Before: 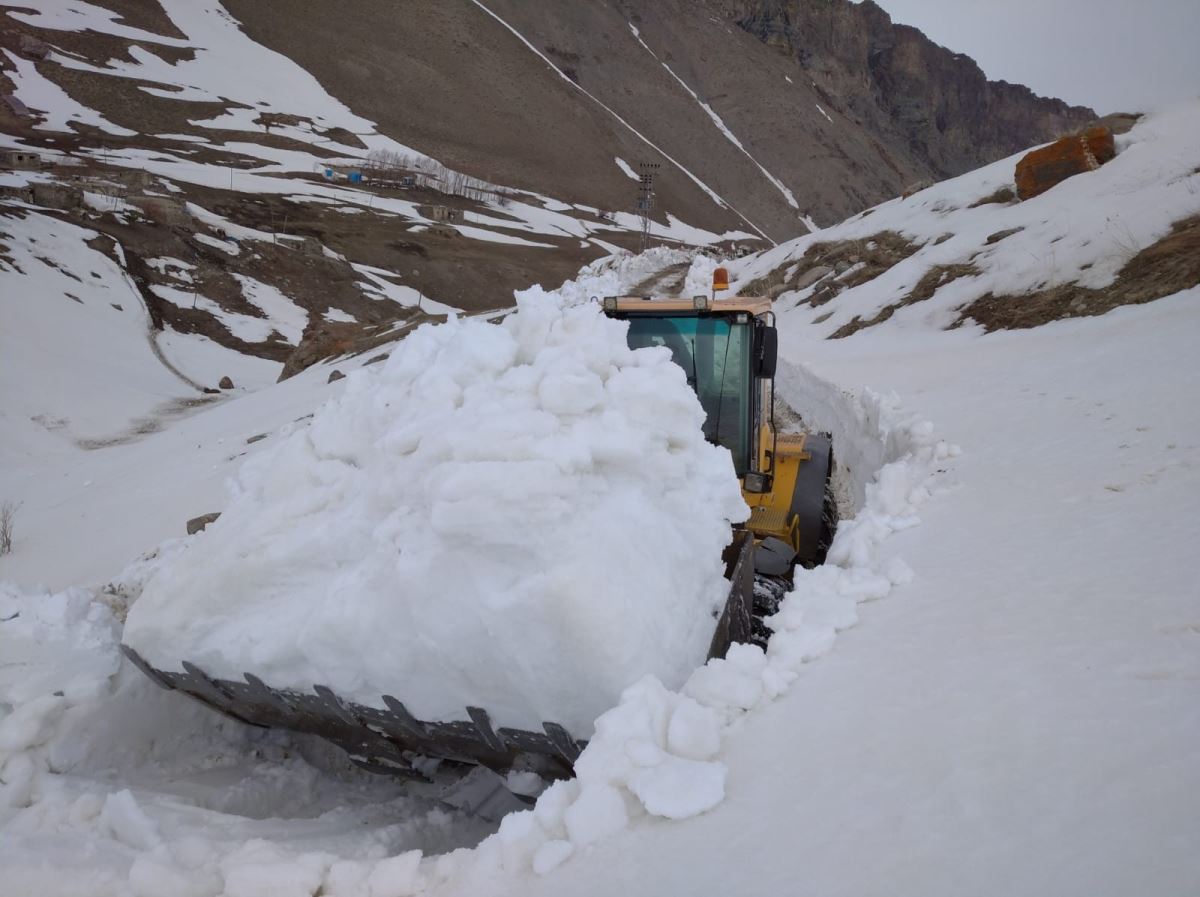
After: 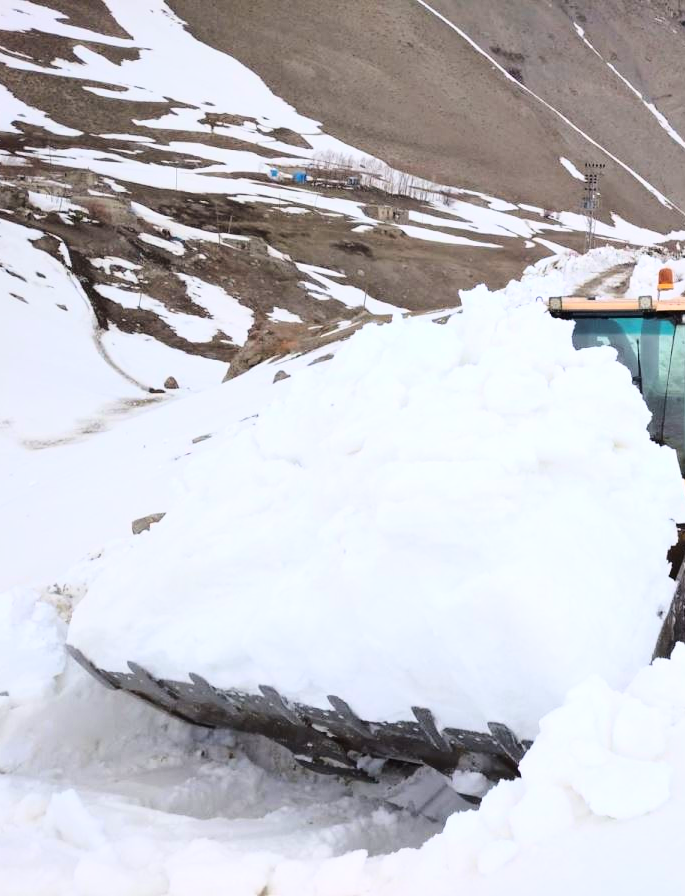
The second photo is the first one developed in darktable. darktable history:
contrast brightness saturation: contrast 0.053
exposure: black level correction 0, exposure 0.701 EV, compensate exposure bias true, compensate highlight preservation false
crop: left 4.656%, right 38.227%
base curve: curves: ch0 [(0, 0) (0.028, 0.03) (0.121, 0.232) (0.46, 0.748) (0.859, 0.968) (1, 1)]
